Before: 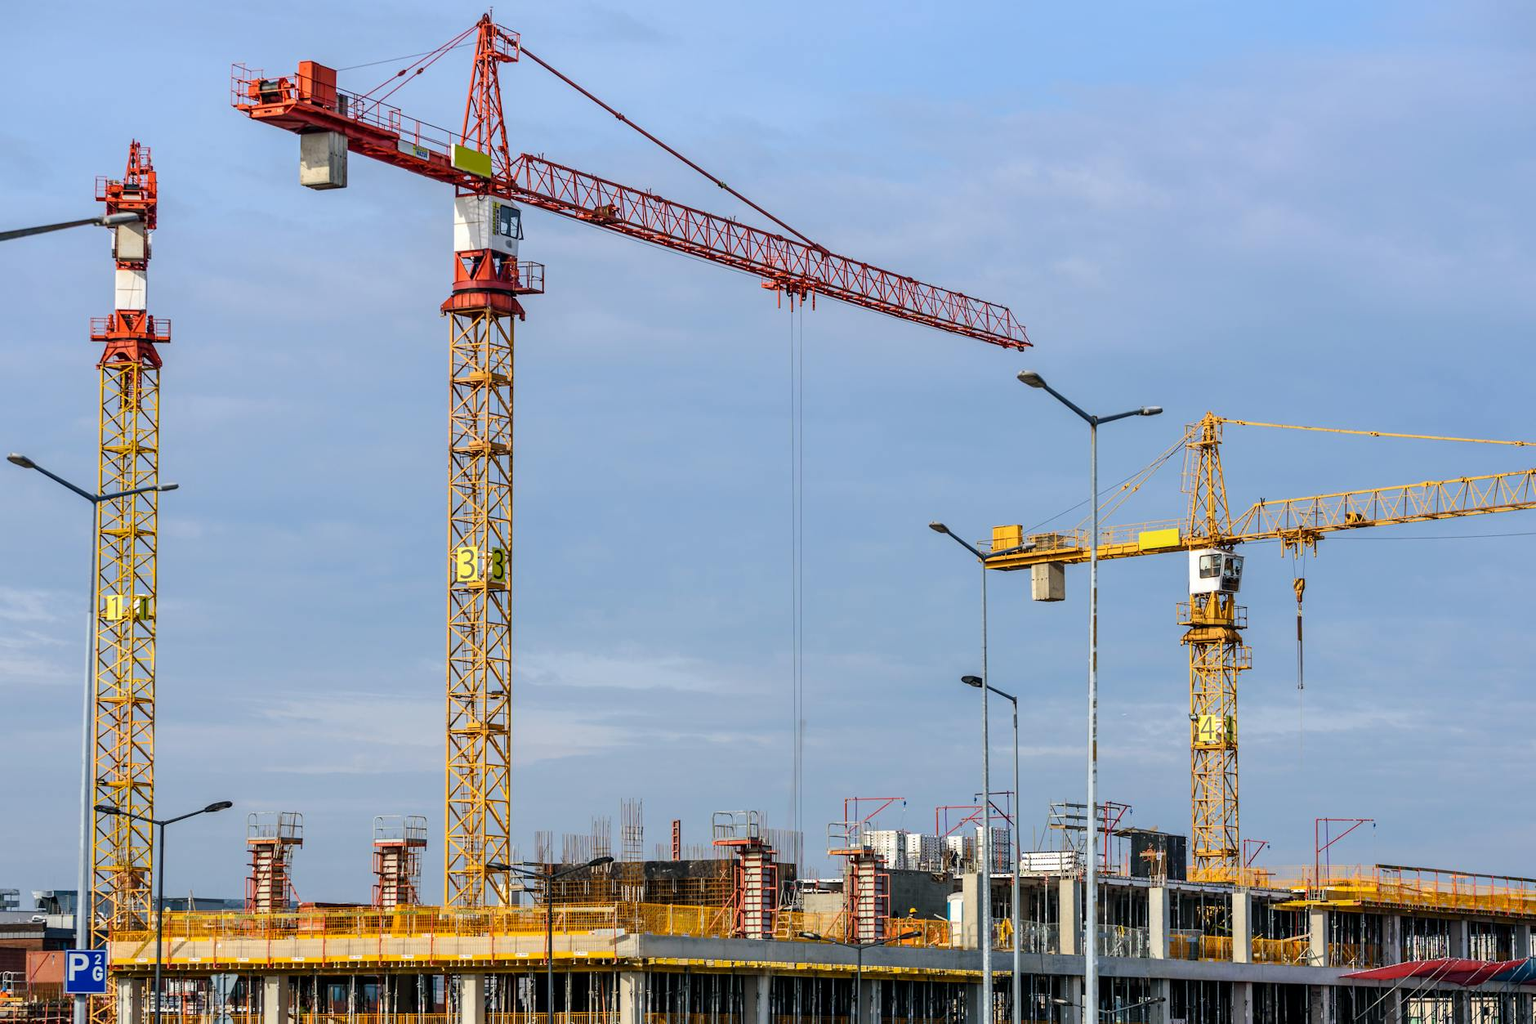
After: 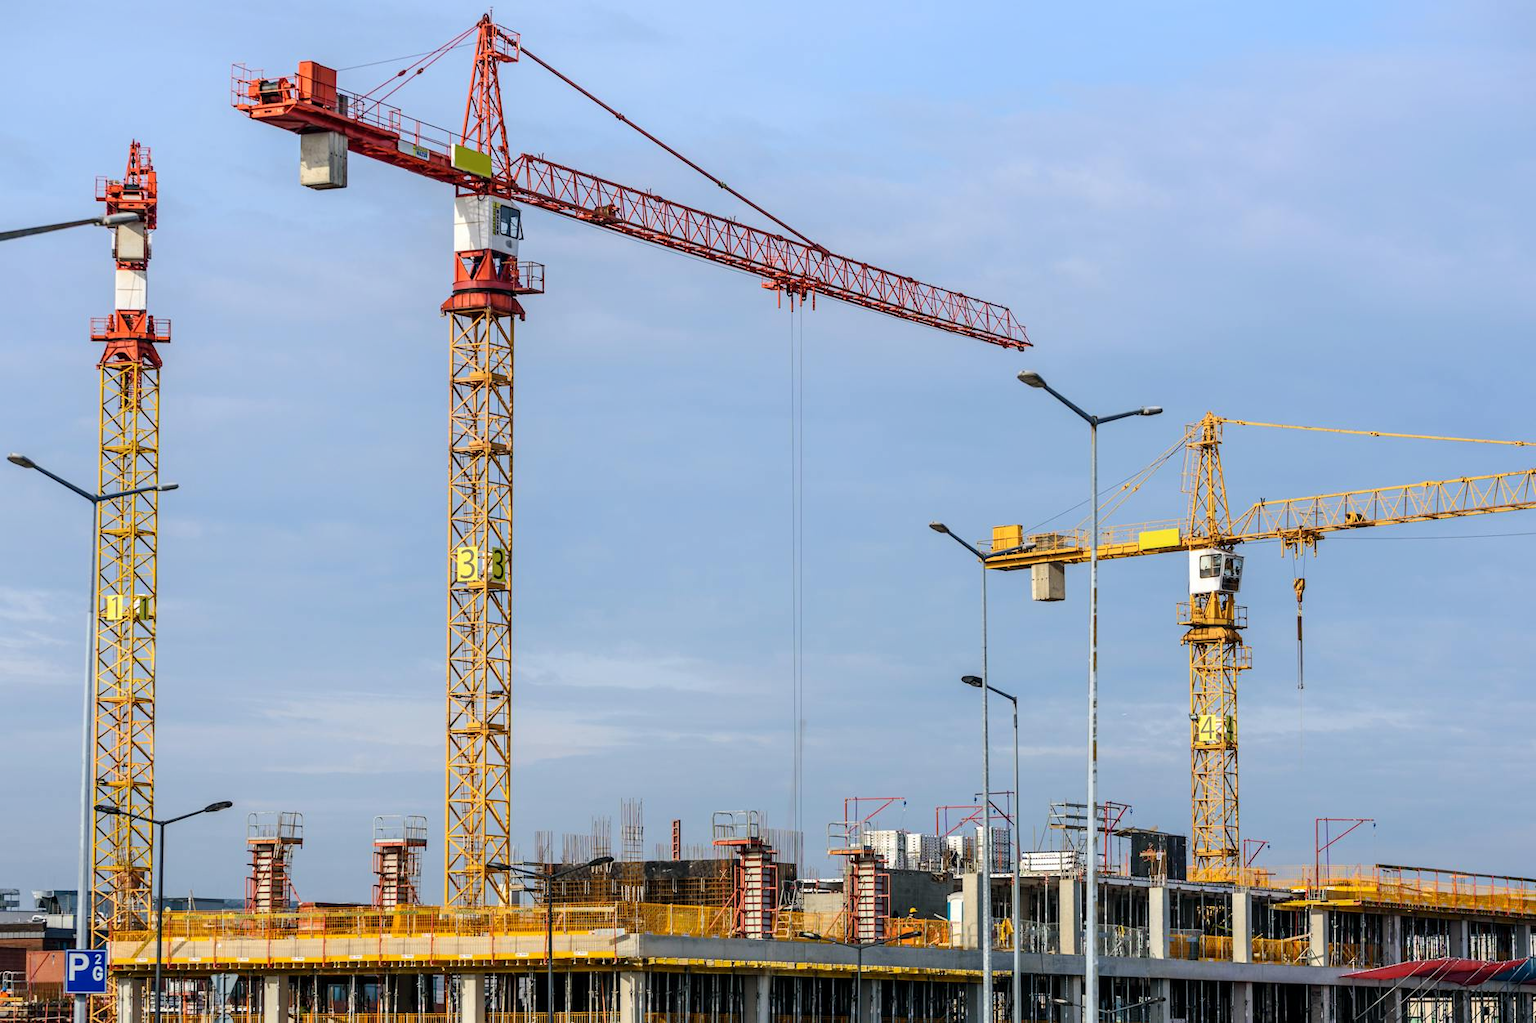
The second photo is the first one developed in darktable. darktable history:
shadows and highlights: shadows -22.25, highlights 45.88, soften with gaussian
